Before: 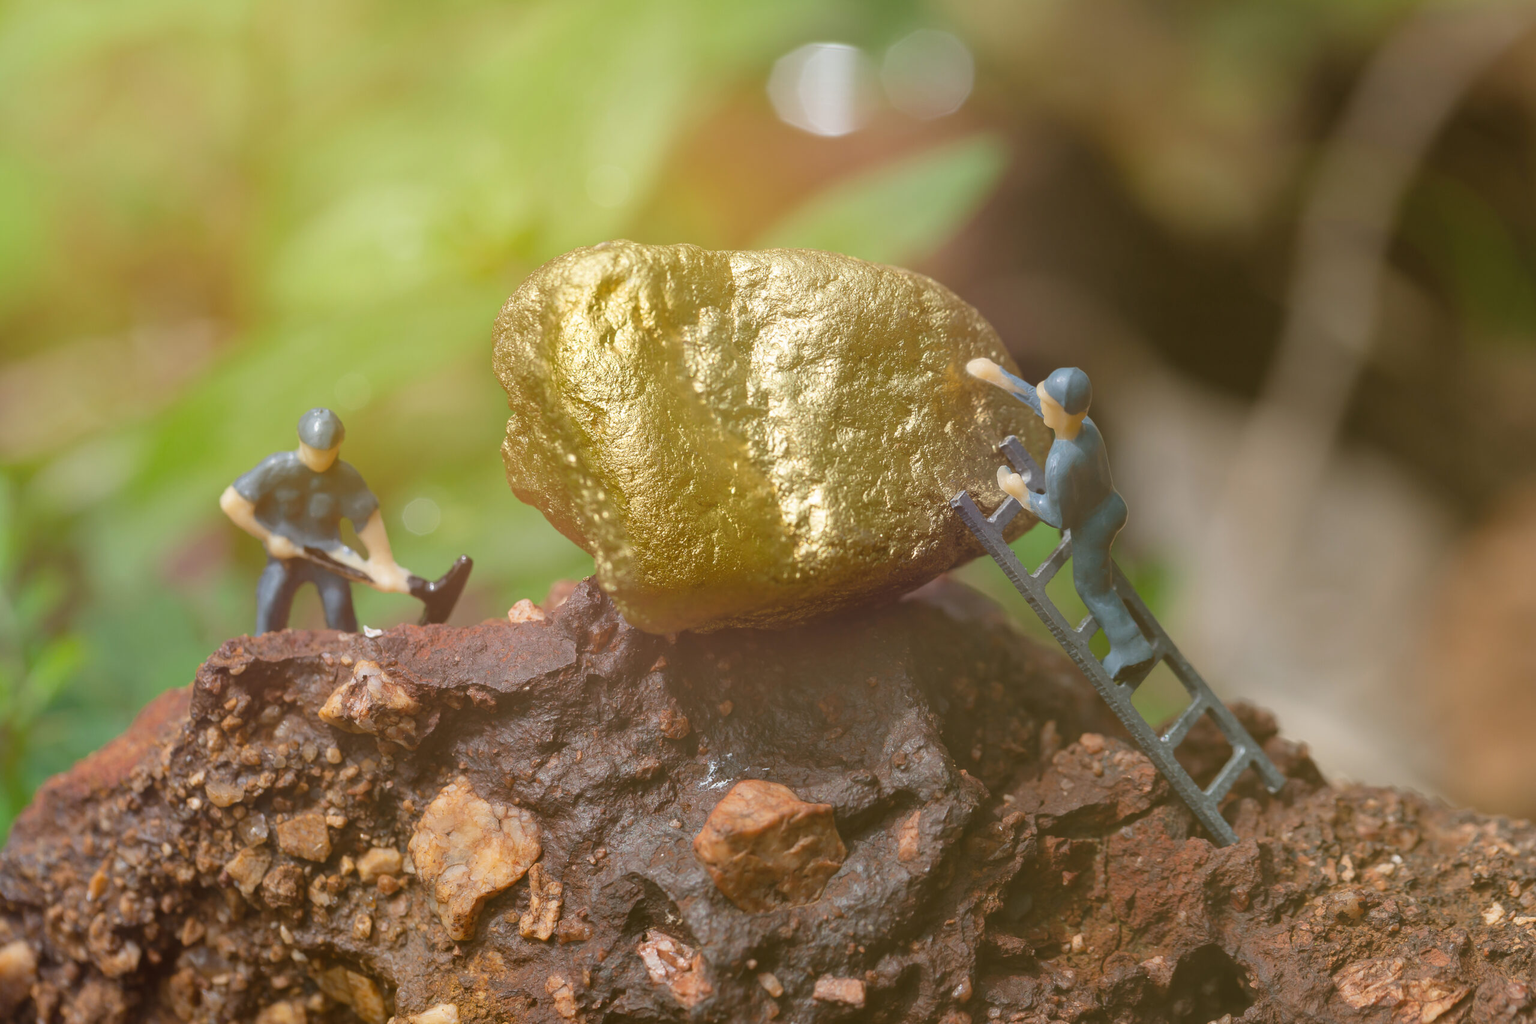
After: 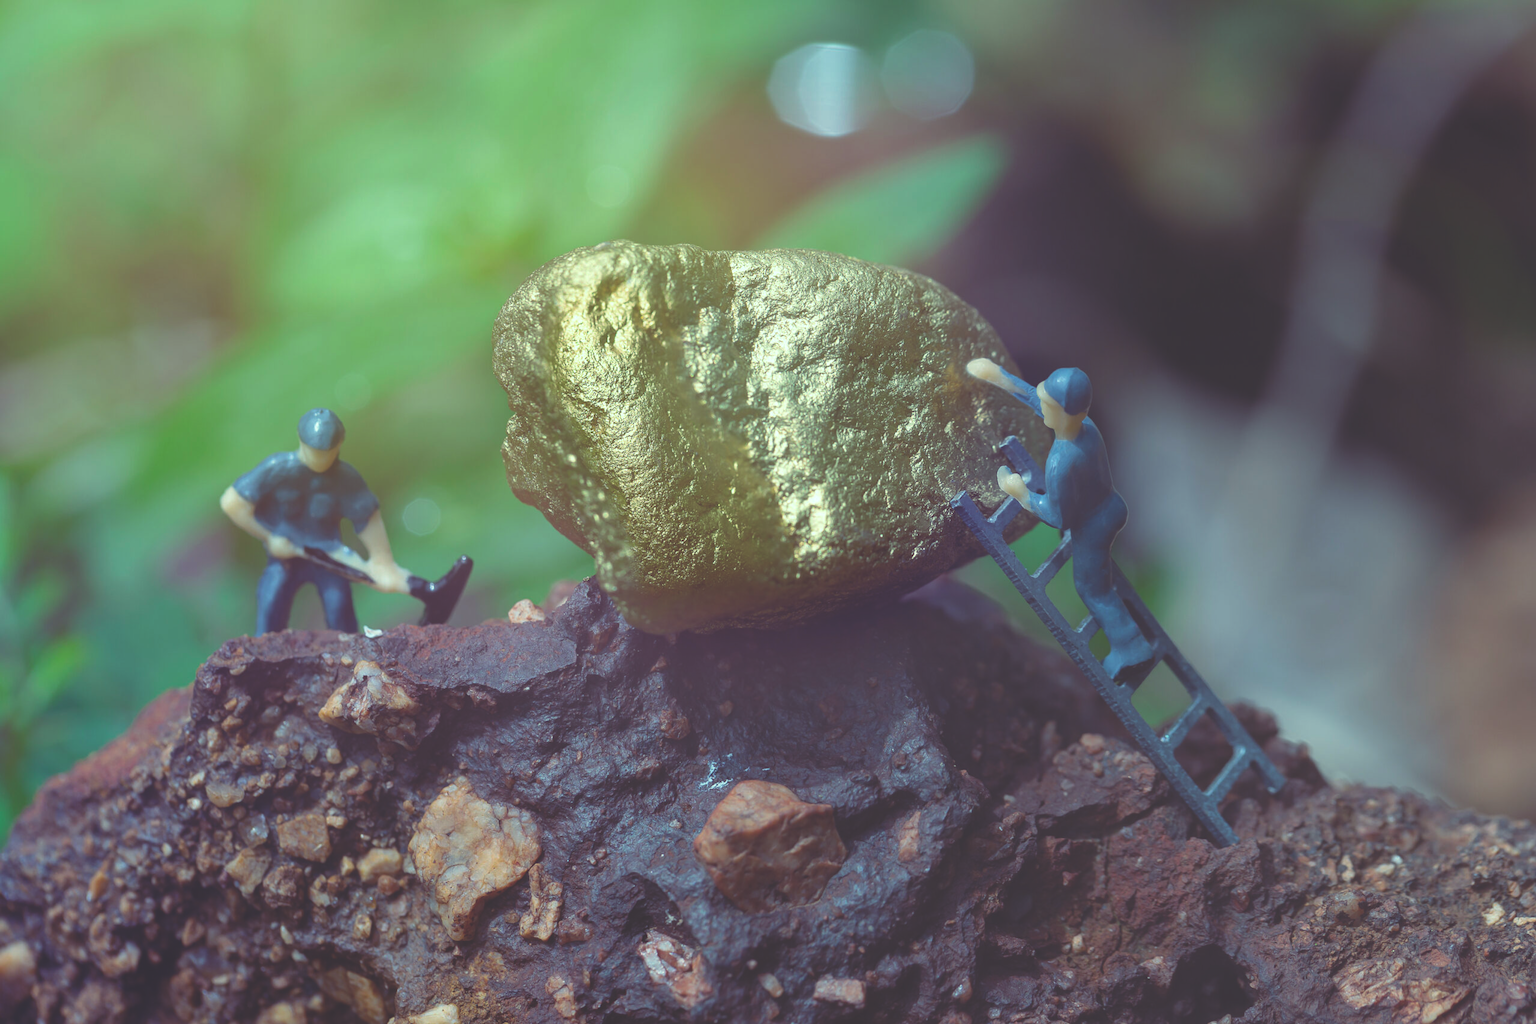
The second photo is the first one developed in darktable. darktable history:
rgb curve: curves: ch0 [(0, 0.186) (0.314, 0.284) (0.576, 0.466) (0.805, 0.691) (0.936, 0.886)]; ch1 [(0, 0.186) (0.314, 0.284) (0.581, 0.534) (0.771, 0.746) (0.936, 0.958)]; ch2 [(0, 0.216) (0.275, 0.39) (1, 1)], mode RGB, independent channels, compensate middle gray true, preserve colors none
color balance rgb: global vibrance 20%
